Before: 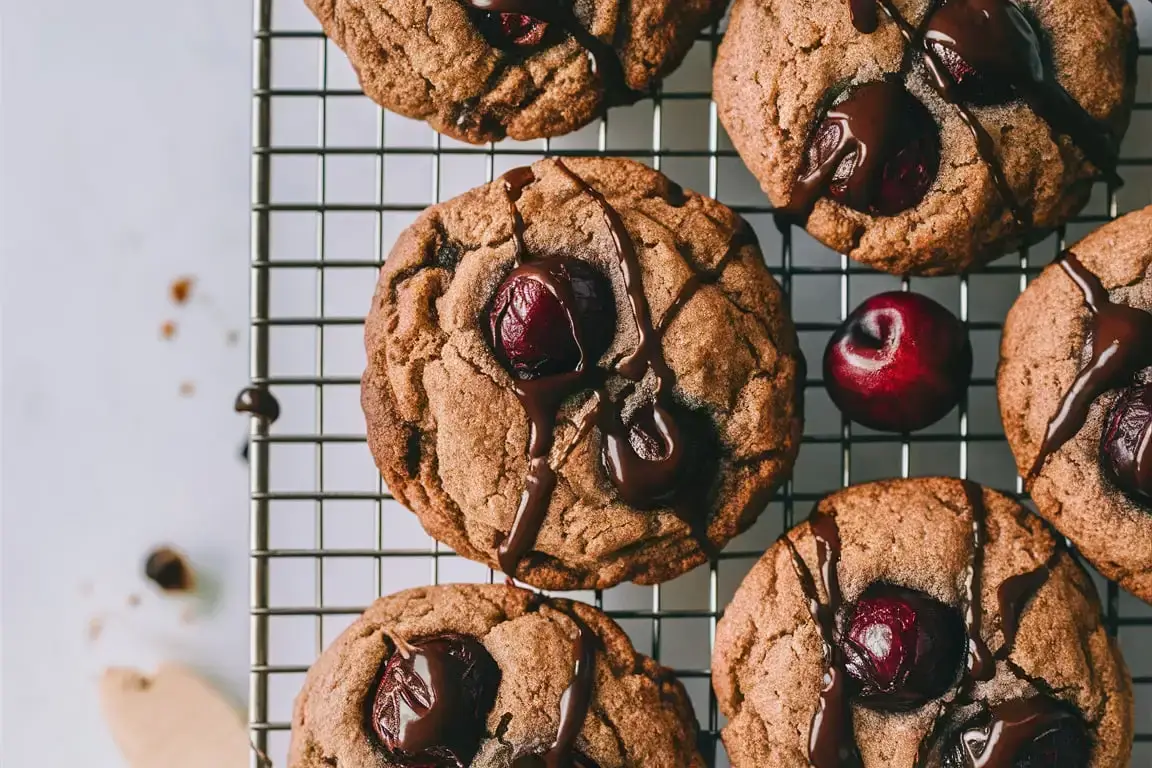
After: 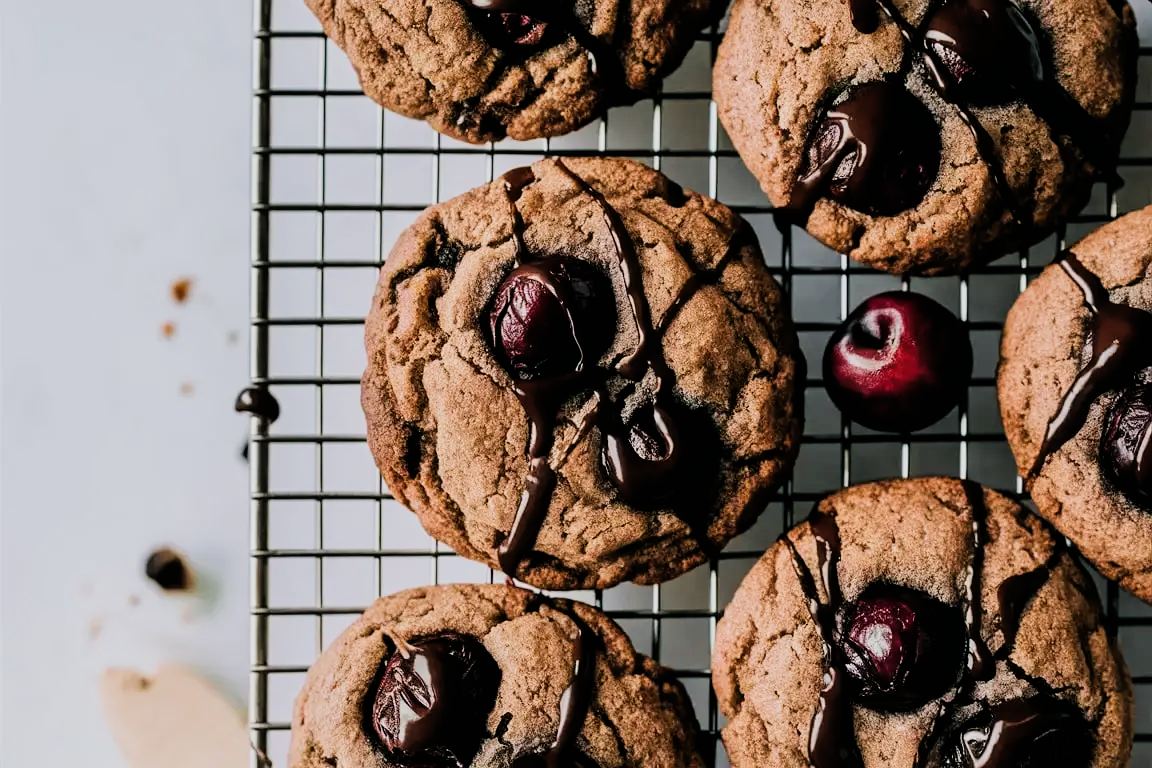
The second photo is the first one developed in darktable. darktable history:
white balance: red 0.986, blue 1.01
filmic rgb: black relative exposure -5 EV, hardness 2.88, contrast 1.4, highlights saturation mix -30%
